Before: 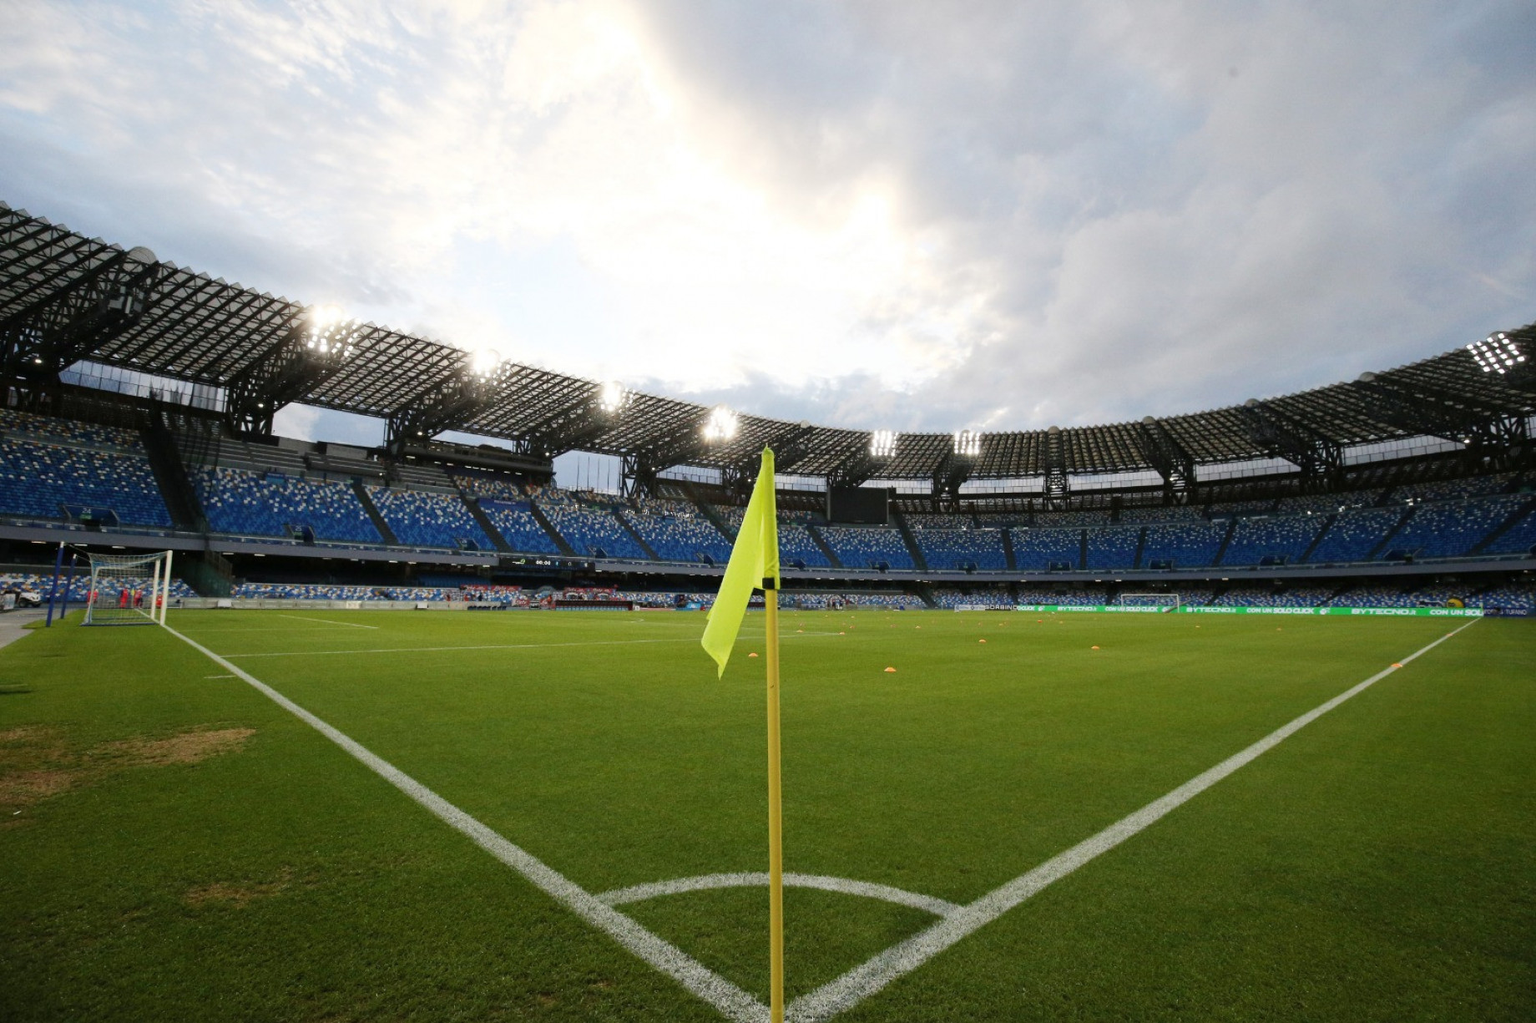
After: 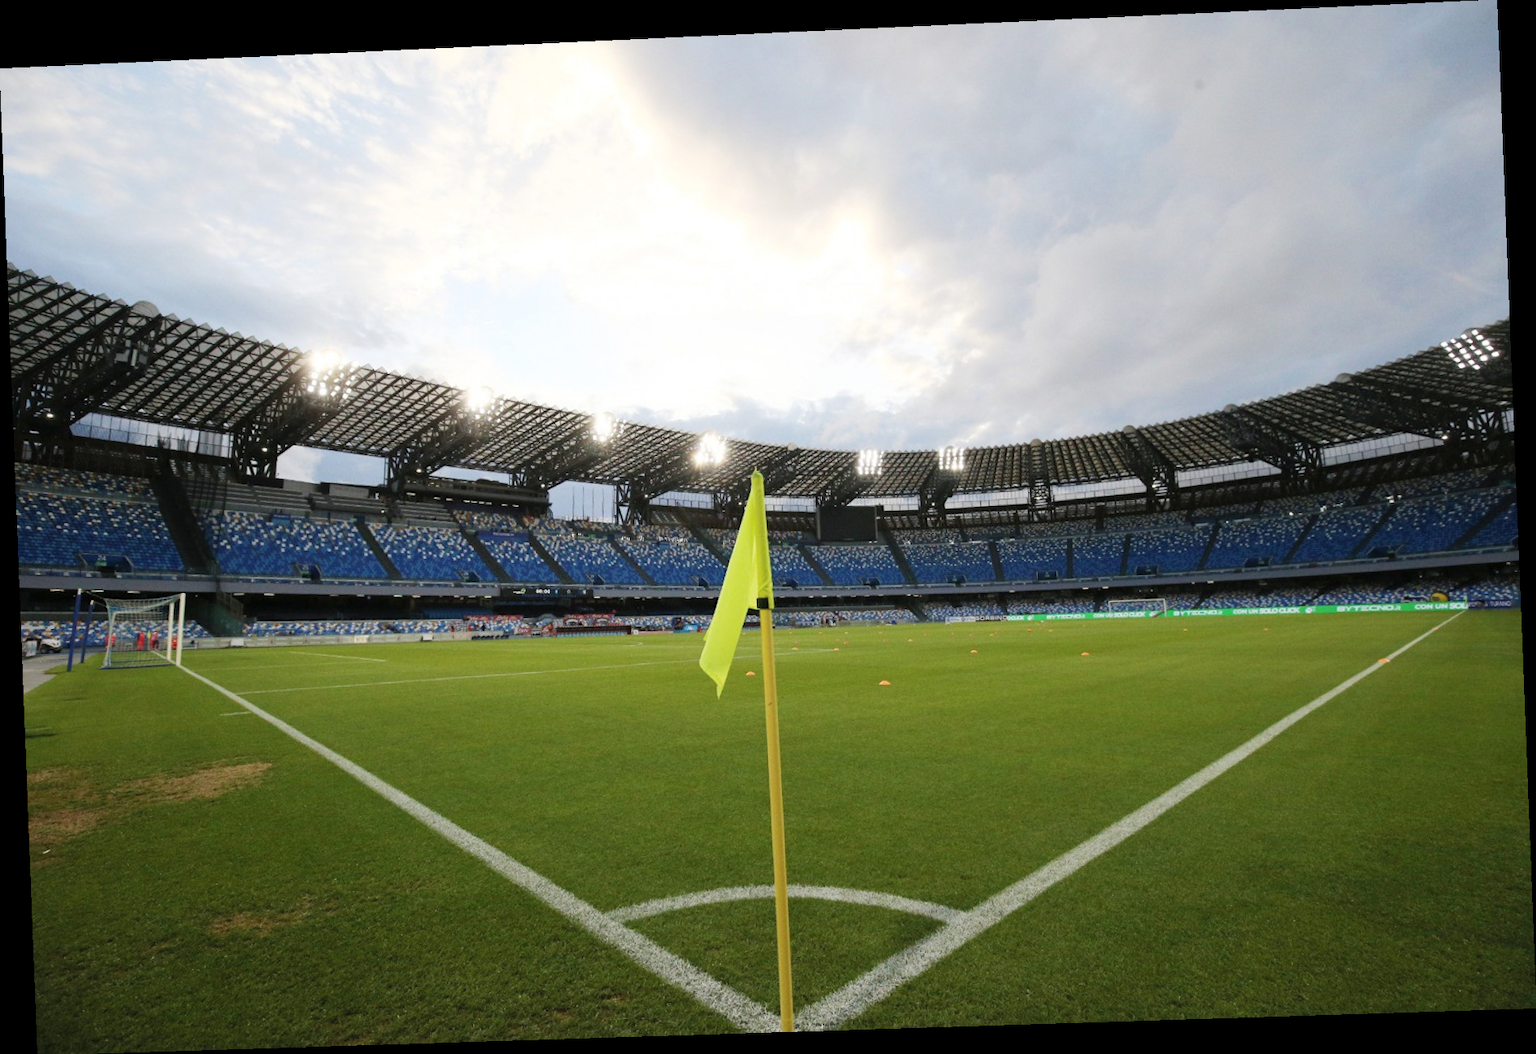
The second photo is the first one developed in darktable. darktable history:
rotate and perspective: rotation -2.22°, lens shift (horizontal) -0.022, automatic cropping off
contrast brightness saturation: contrast 0.05, brightness 0.06, saturation 0.01
